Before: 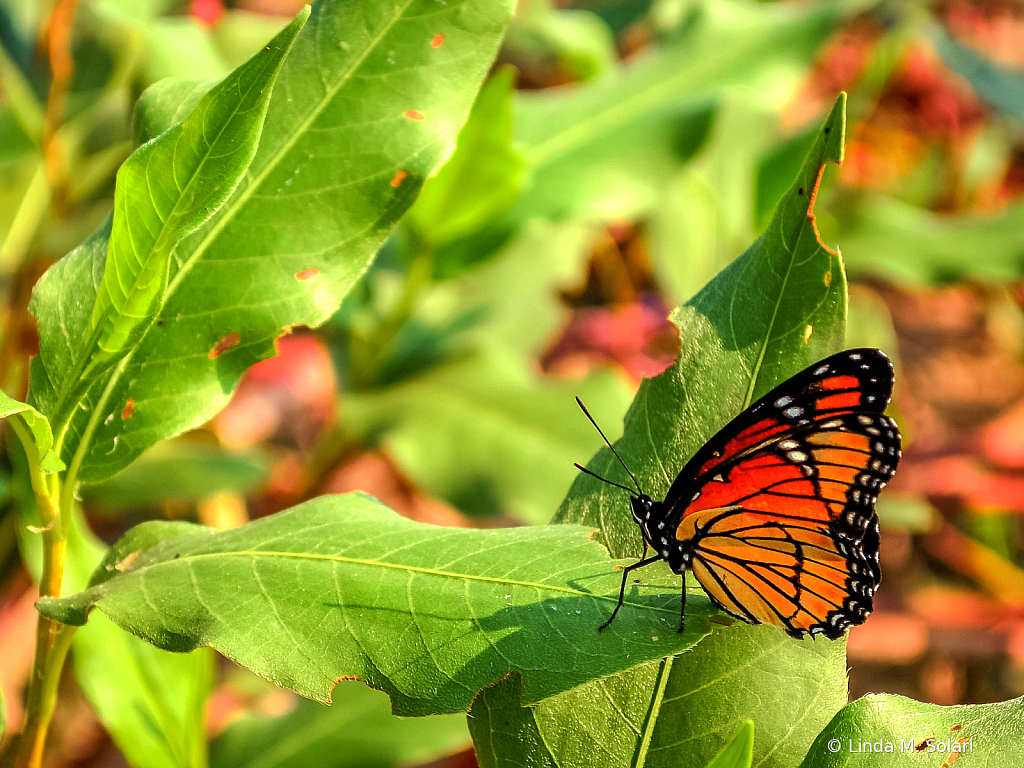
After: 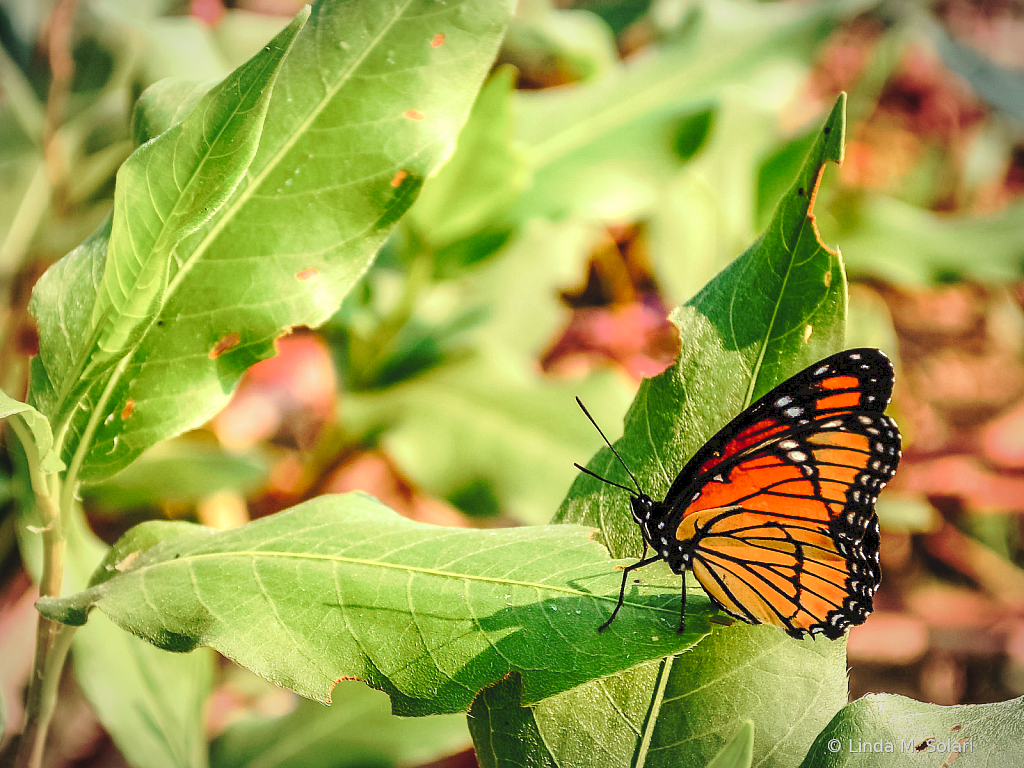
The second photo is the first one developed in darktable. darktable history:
tone curve: curves: ch0 [(0, 0) (0.003, 0.085) (0.011, 0.086) (0.025, 0.086) (0.044, 0.088) (0.069, 0.093) (0.1, 0.102) (0.136, 0.12) (0.177, 0.157) (0.224, 0.203) (0.277, 0.277) (0.335, 0.36) (0.399, 0.463) (0.468, 0.559) (0.543, 0.626) (0.623, 0.703) (0.709, 0.789) (0.801, 0.869) (0.898, 0.927) (1, 1)], preserve colors none
contrast brightness saturation: saturation -0.172
vignetting: fall-off radius 69.35%, automatic ratio true
